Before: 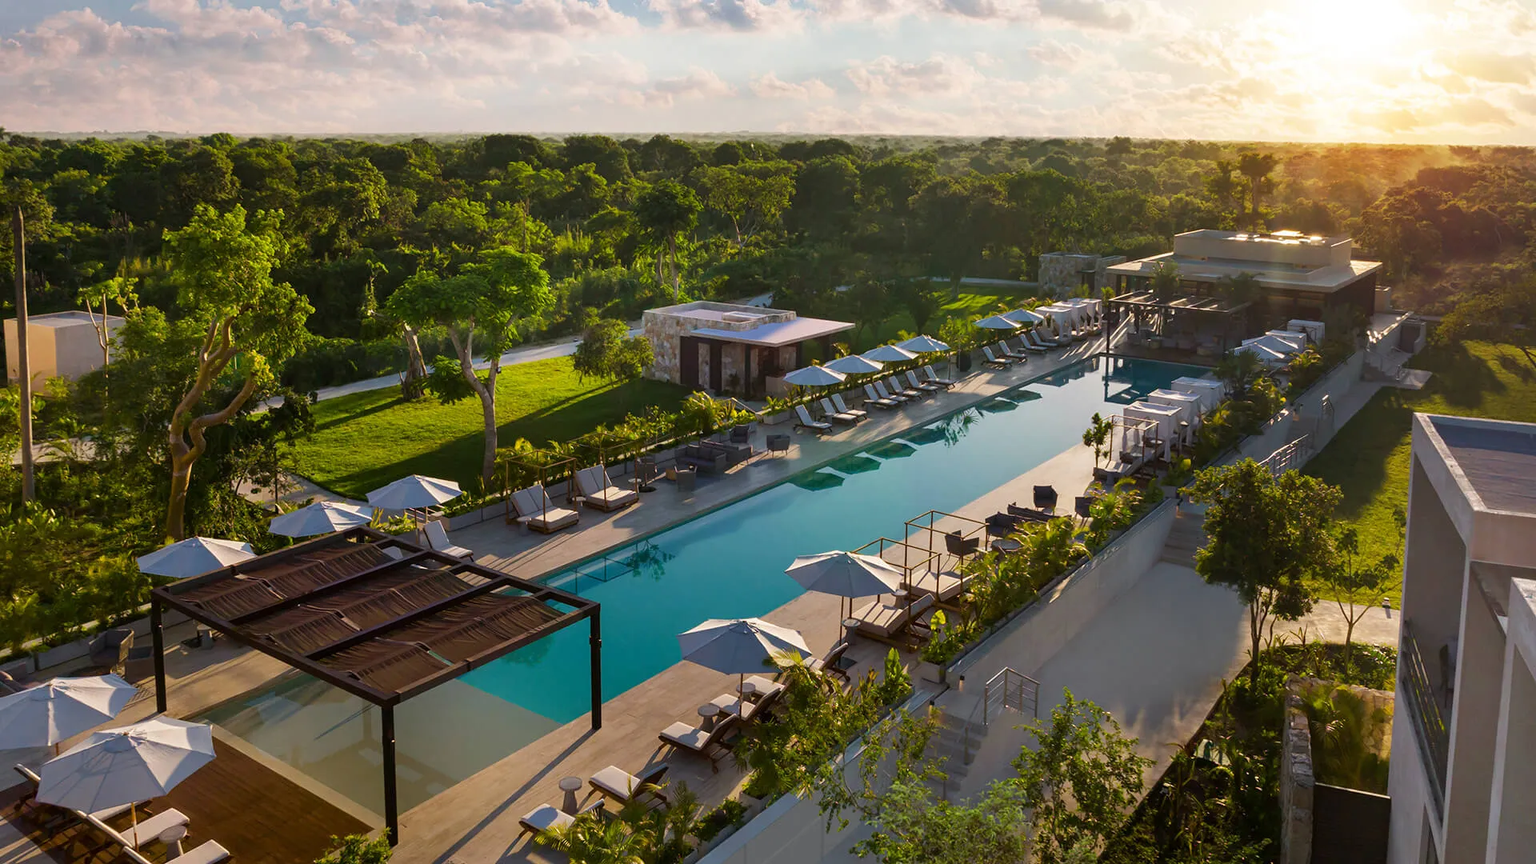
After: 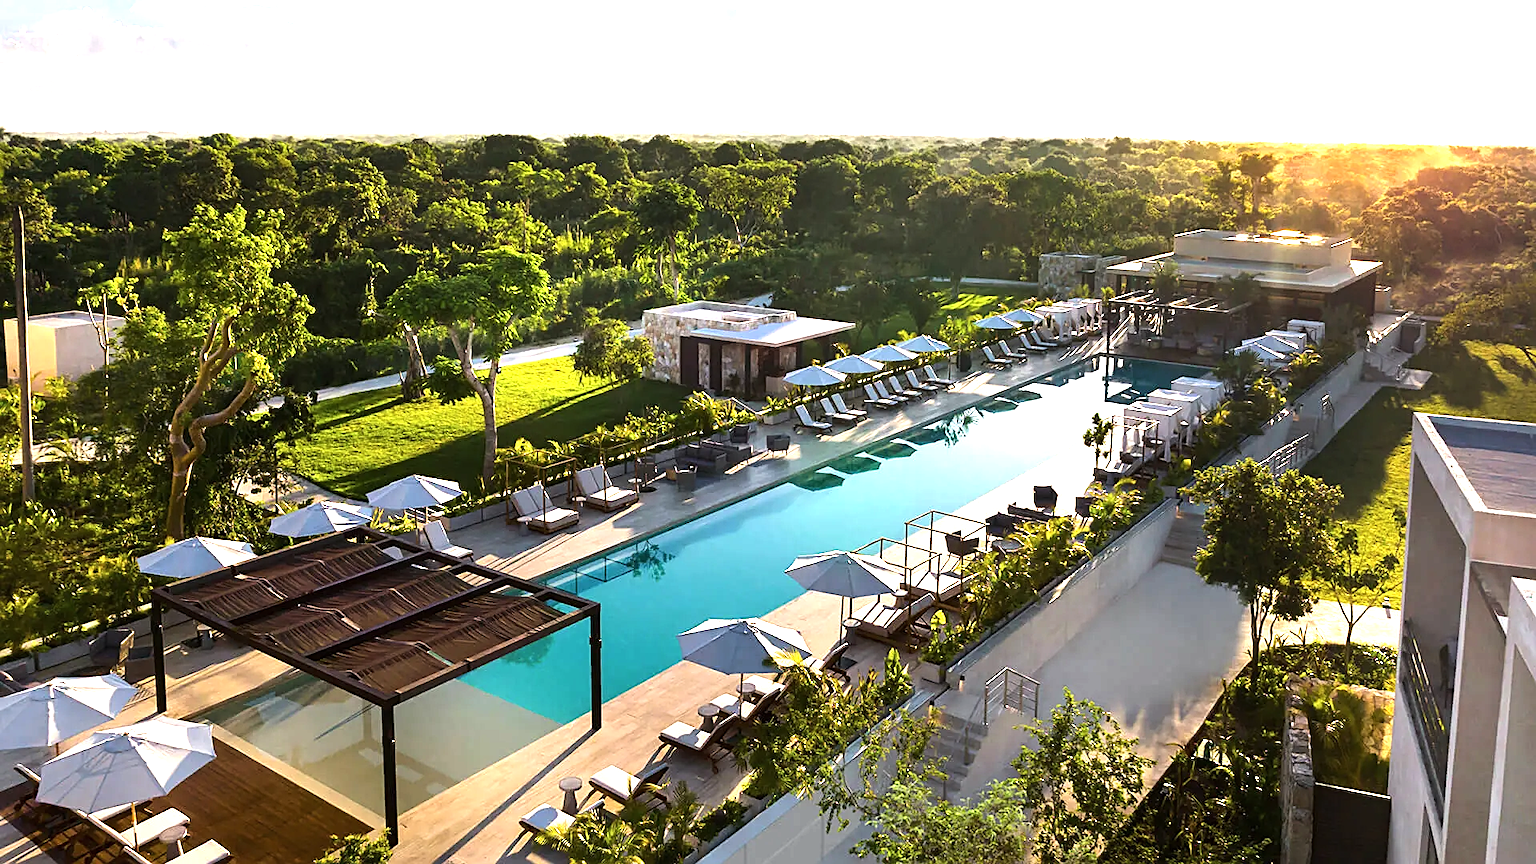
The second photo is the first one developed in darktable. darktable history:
contrast brightness saturation: contrast 0.01, saturation -0.05
sharpen: radius 1.967
exposure: black level correction 0, exposure 0.9 EV, compensate highlight preservation false
tone equalizer: -8 EV -0.75 EV, -7 EV -0.7 EV, -6 EV -0.6 EV, -5 EV -0.4 EV, -3 EV 0.4 EV, -2 EV 0.6 EV, -1 EV 0.7 EV, +0 EV 0.75 EV, edges refinement/feathering 500, mask exposure compensation -1.57 EV, preserve details no
